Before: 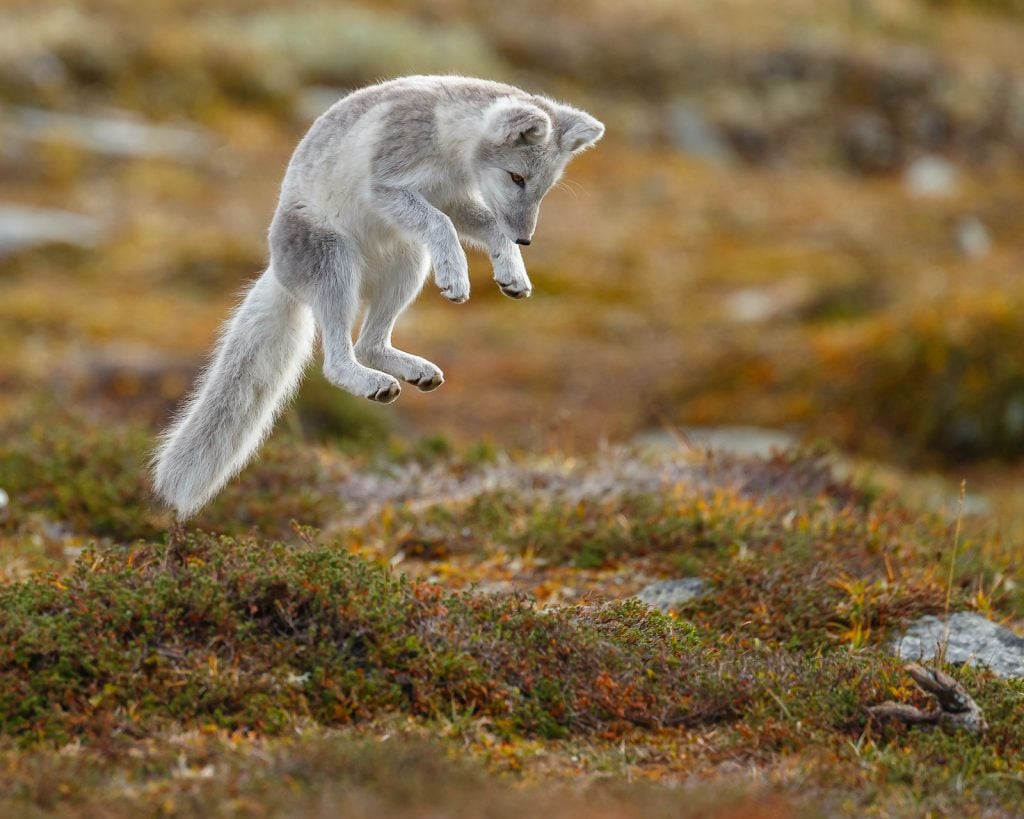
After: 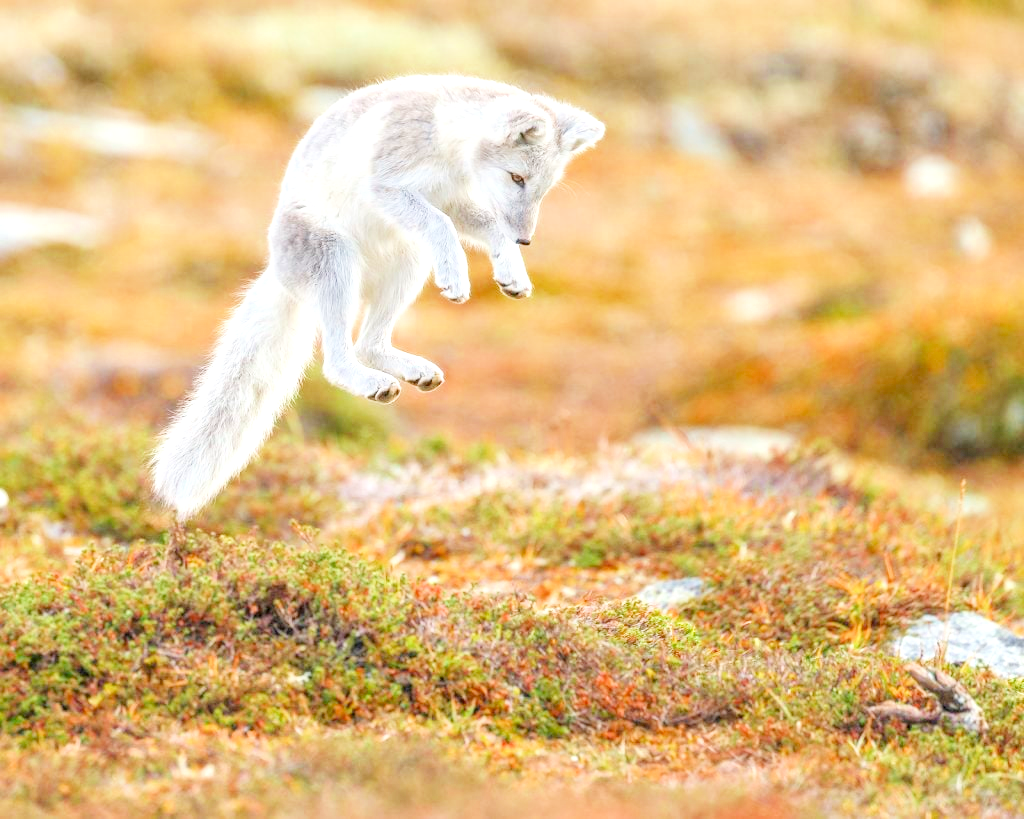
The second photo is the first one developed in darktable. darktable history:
rotate and perspective: crop left 0, crop top 0
exposure: exposure 1.061 EV, compensate highlight preservation false
local contrast: highlights 61%, detail 143%, midtone range 0.428
filmic rgb: middle gray luminance 3.44%, black relative exposure -5.92 EV, white relative exposure 6.33 EV, threshold 6 EV, dynamic range scaling 22.4%, target black luminance 0%, hardness 2.33, latitude 45.85%, contrast 0.78, highlights saturation mix 100%, shadows ↔ highlights balance 0.033%, add noise in highlights 0, preserve chrominance max RGB, color science v3 (2019), use custom middle-gray values true, iterations of high-quality reconstruction 0, contrast in highlights soft, enable highlight reconstruction true
